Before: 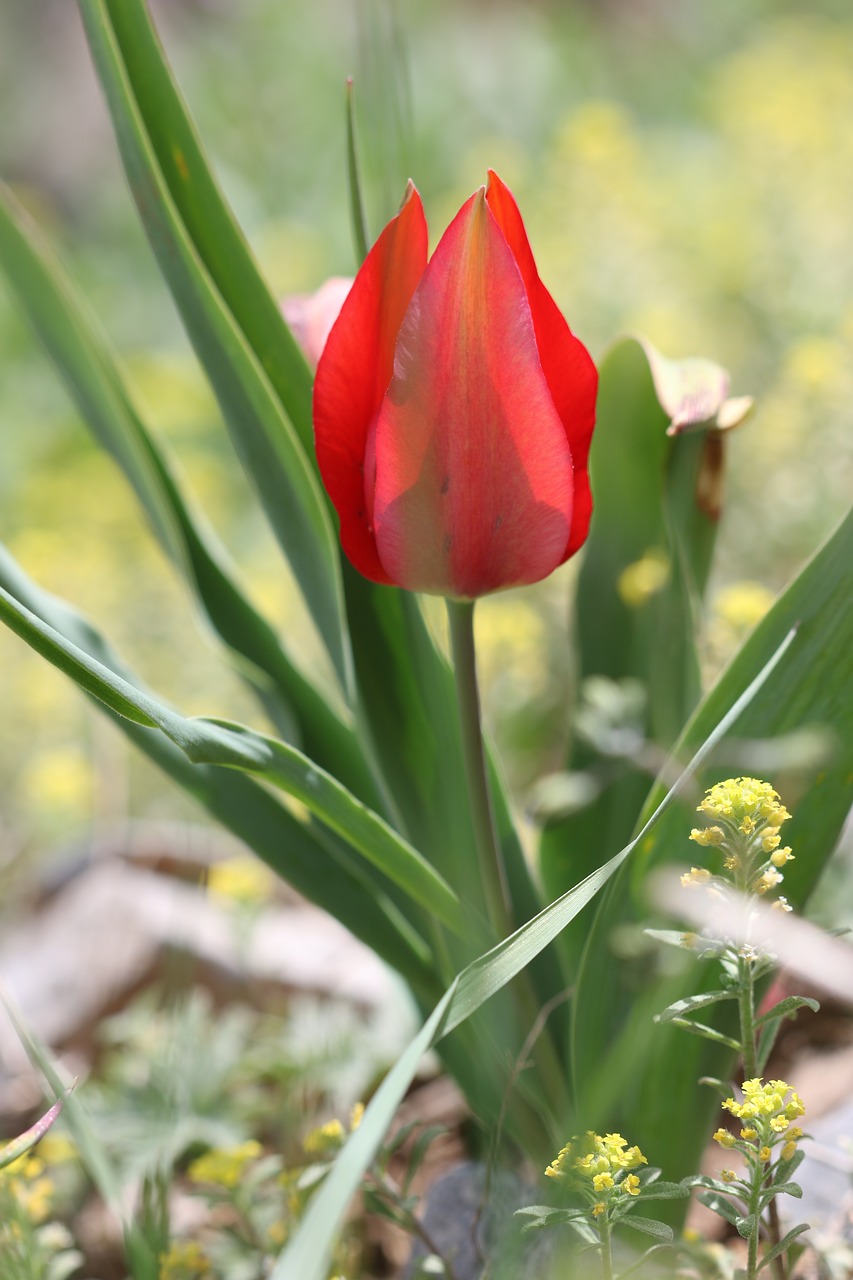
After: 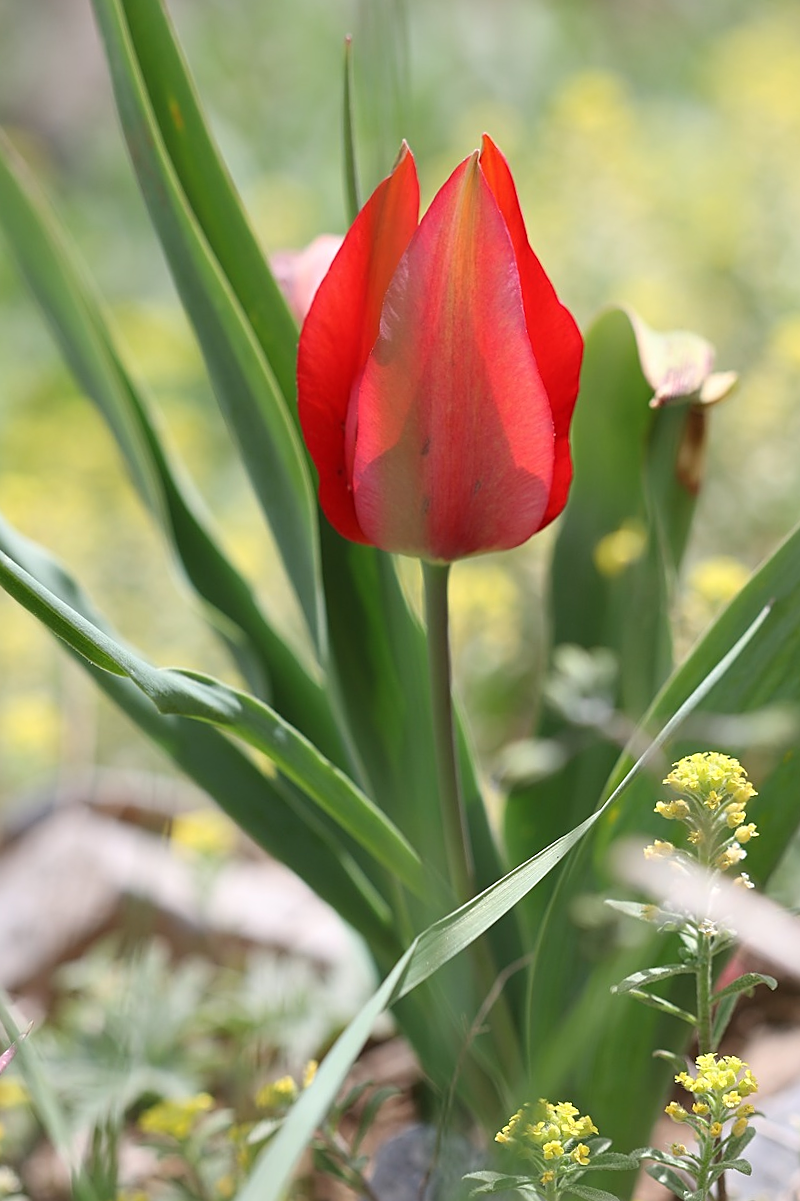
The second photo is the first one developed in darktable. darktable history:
sharpen: radius 1.938
crop and rotate: angle -2.53°
